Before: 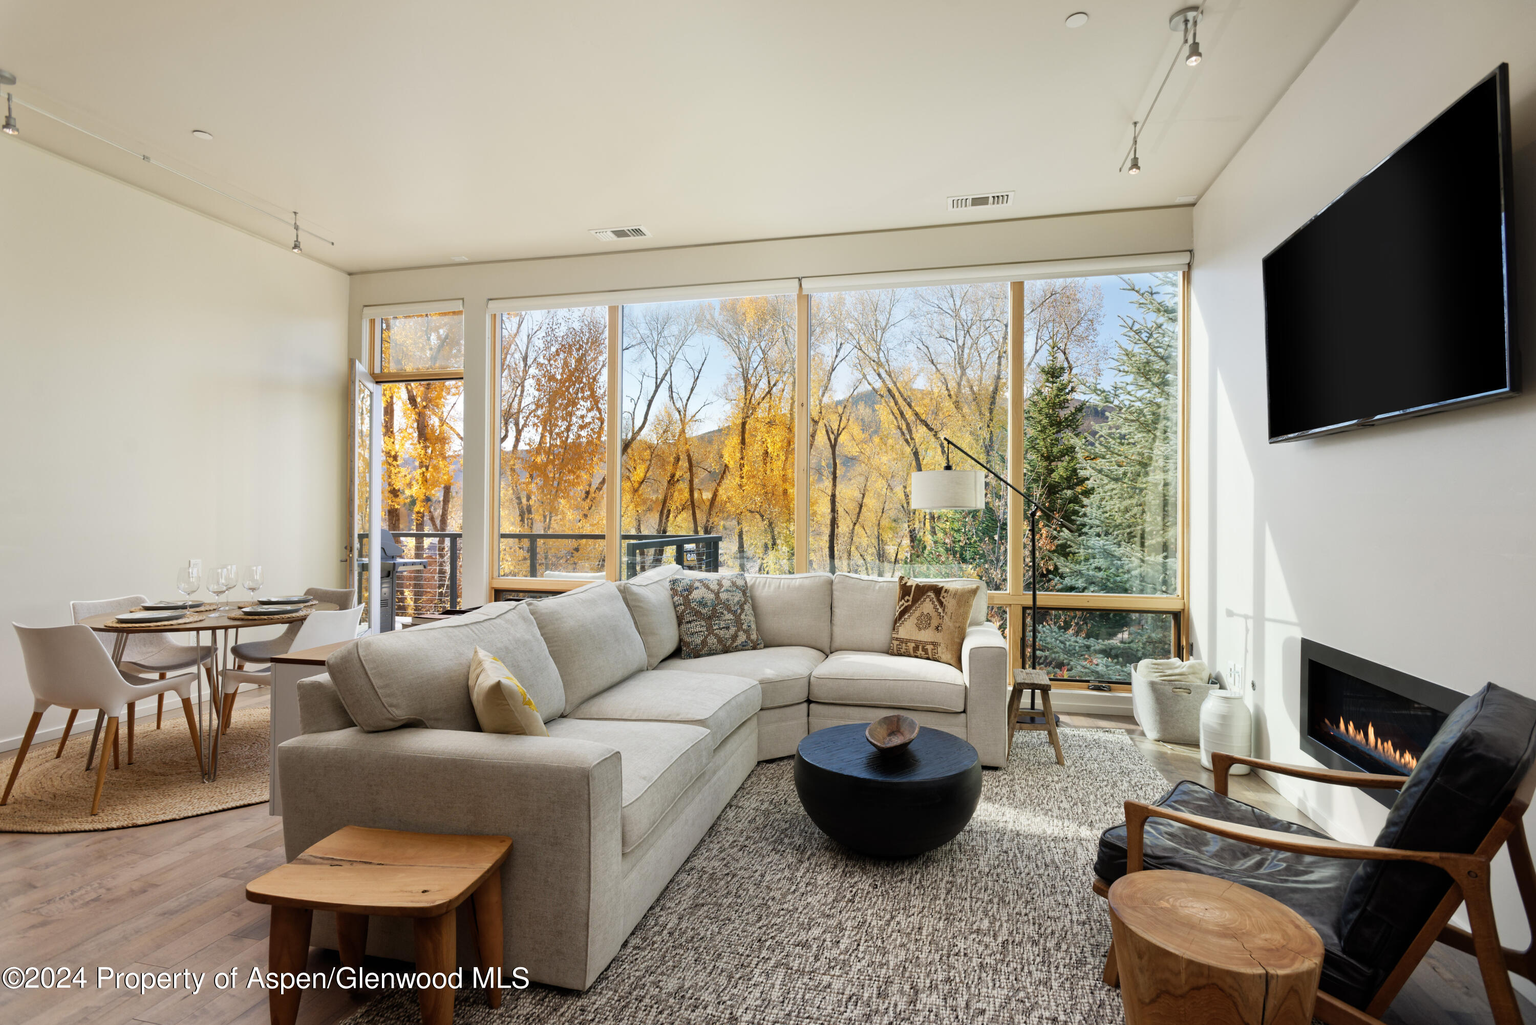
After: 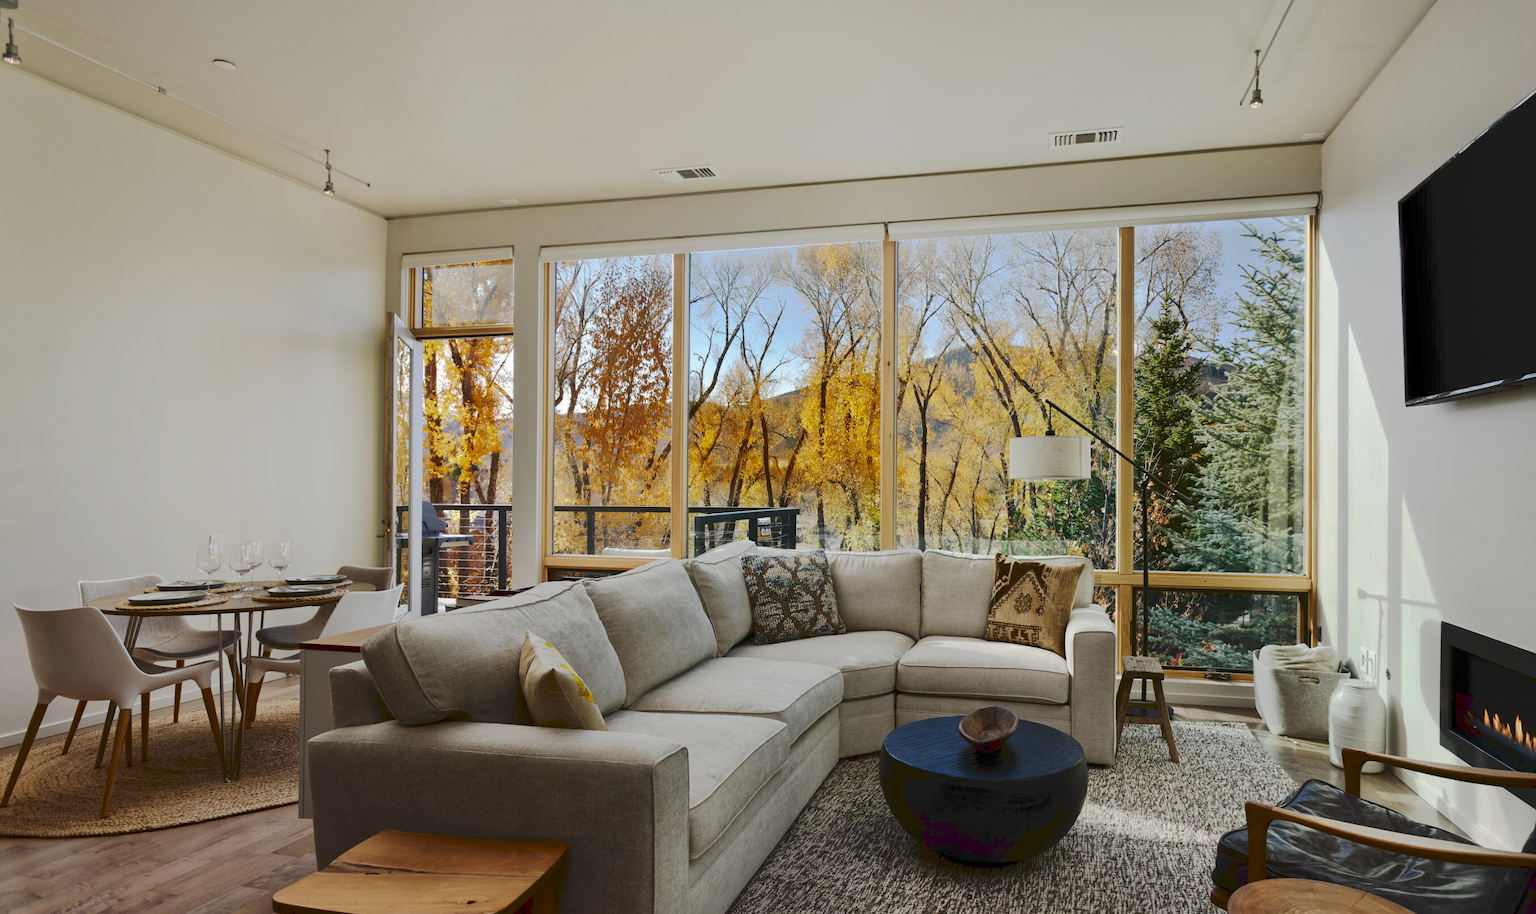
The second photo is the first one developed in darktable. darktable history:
tone curve: curves: ch0 [(0, 0) (0.003, 0.098) (0.011, 0.099) (0.025, 0.103) (0.044, 0.114) (0.069, 0.13) (0.1, 0.142) (0.136, 0.161) (0.177, 0.189) (0.224, 0.224) (0.277, 0.266) (0.335, 0.32) (0.399, 0.38) (0.468, 0.45) (0.543, 0.522) (0.623, 0.598) (0.709, 0.669) (0.801, 0.731) (0.898, 0.786) (1, 1)], preserve colors none
contrast brightness saturation: contrast 0.127, brightness -0.245, saturation 0.137
crop: top 7.54%, right 9.685%, bottom 11.93%
